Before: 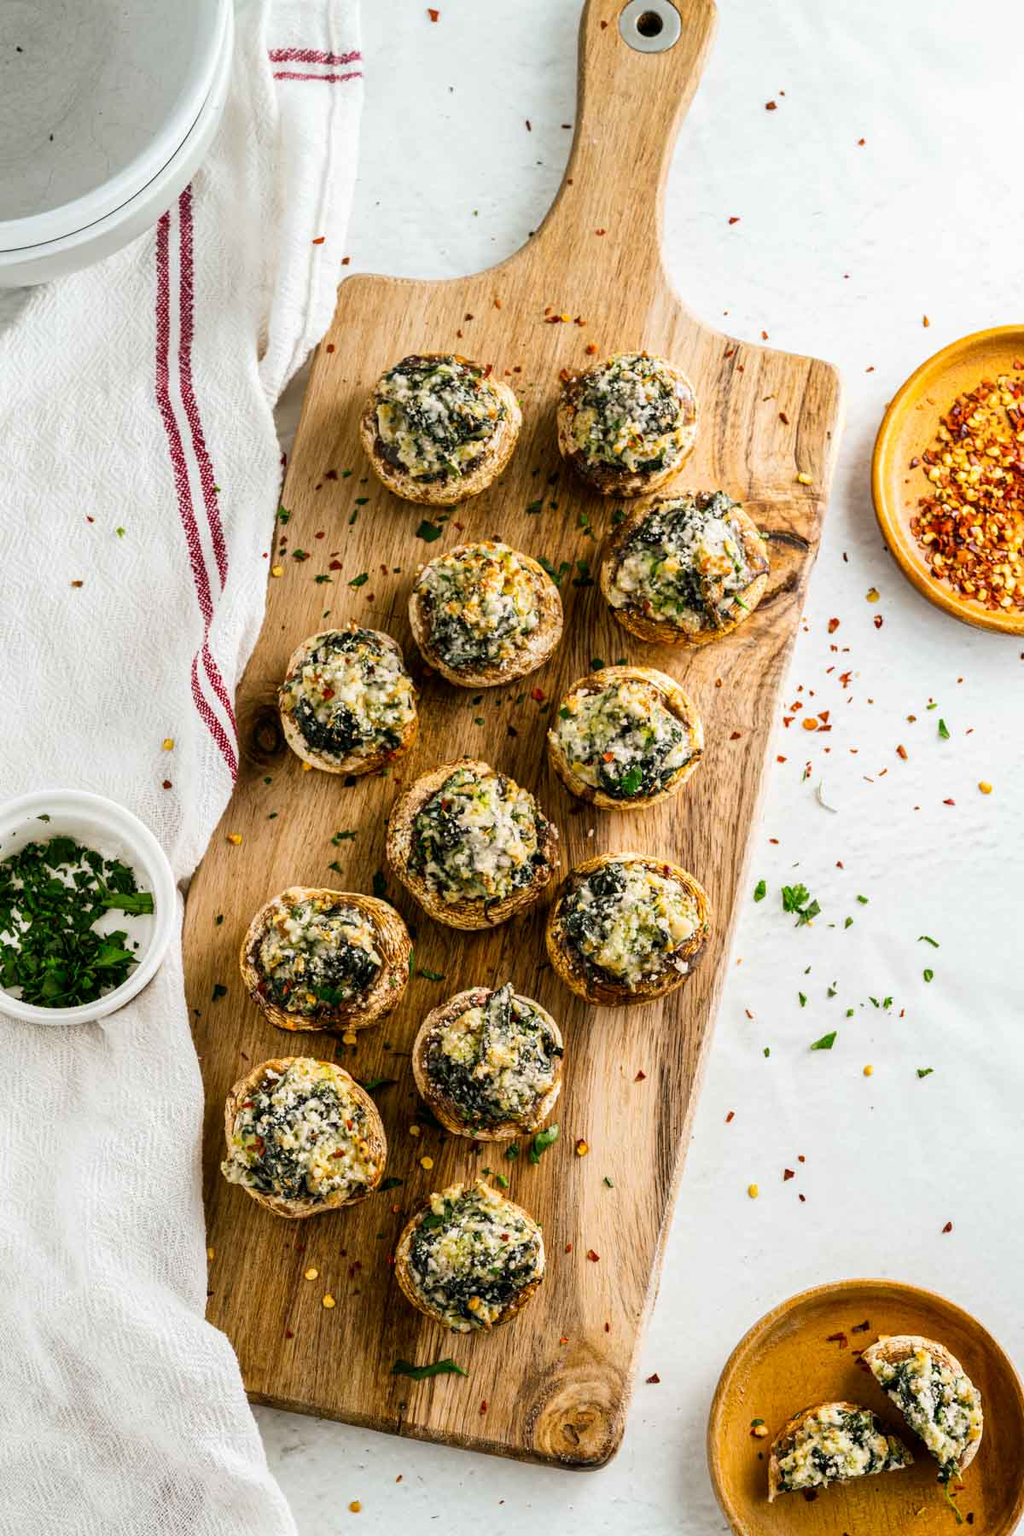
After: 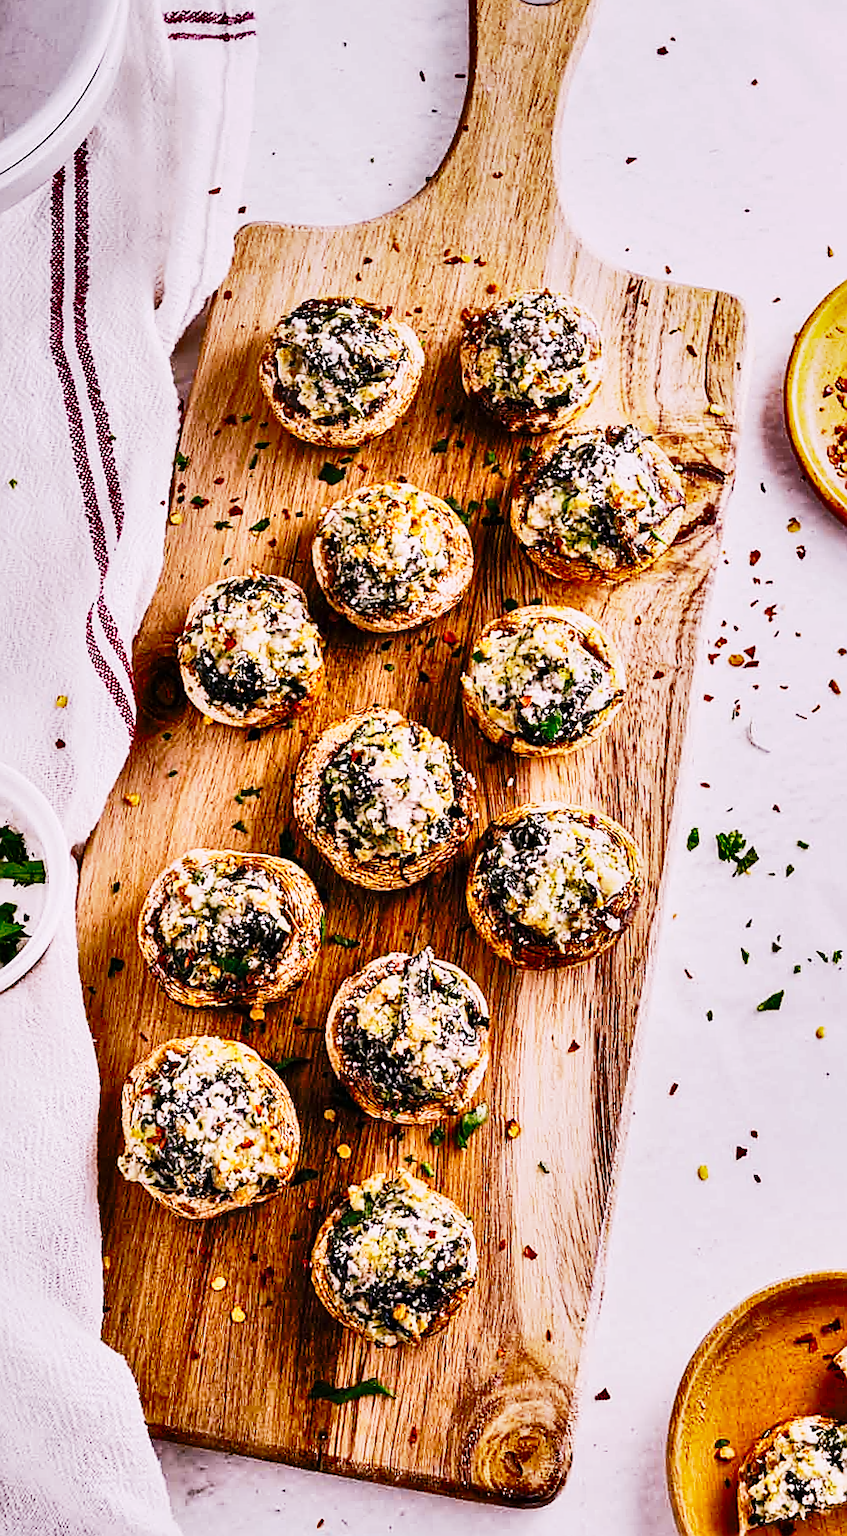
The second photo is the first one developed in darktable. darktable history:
sharpen: radius 1.4, amount 1.25, threshold 0.7
base curve: curves: ch0 [(0, 0) (0.04, 0.03) (0.133, 0.232) (0.448, 0.748) (0.843, 0.968) (1, 1)], preserve colors none
color calibration: illuminant as shot in camera, x 0.358, y 0.373, temperature 4628.91 K
white balance: red 1.188, blue 1.11
shadows and highlights: white point adjustment -3.64, highlights -63.34, highlights color adjustment 42%, soften with gaussian
crop: left 7.598%, right 7.873%
rotate and perspective: rotation -1.68°, lens shift (vertical) -0.146, crop left 0.049, crop right 0.912, crop top 0.032, crop bottom 0.96
